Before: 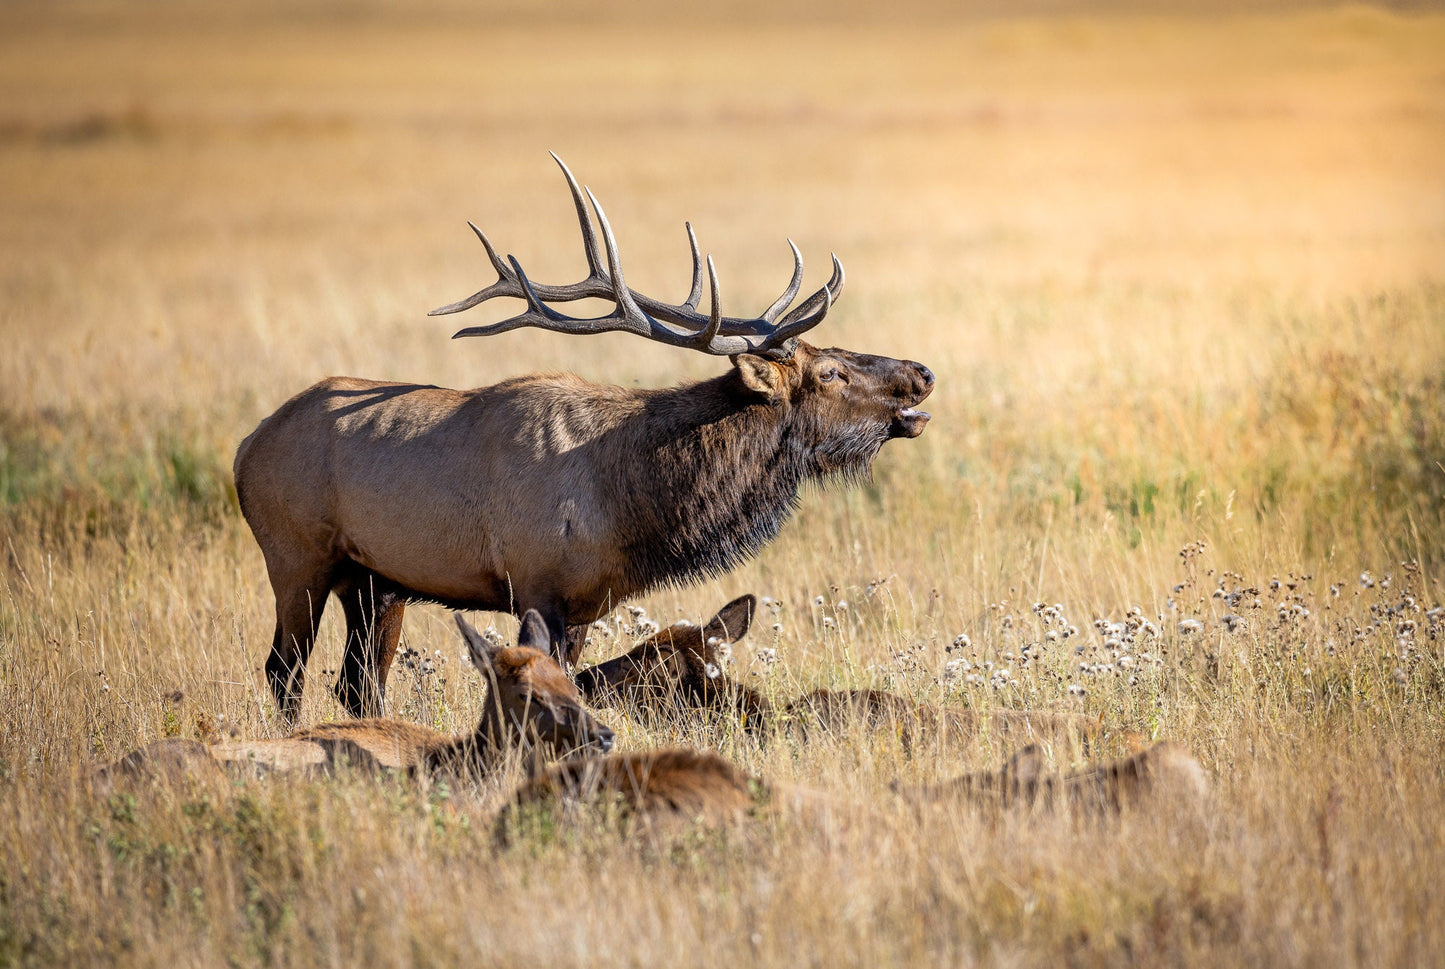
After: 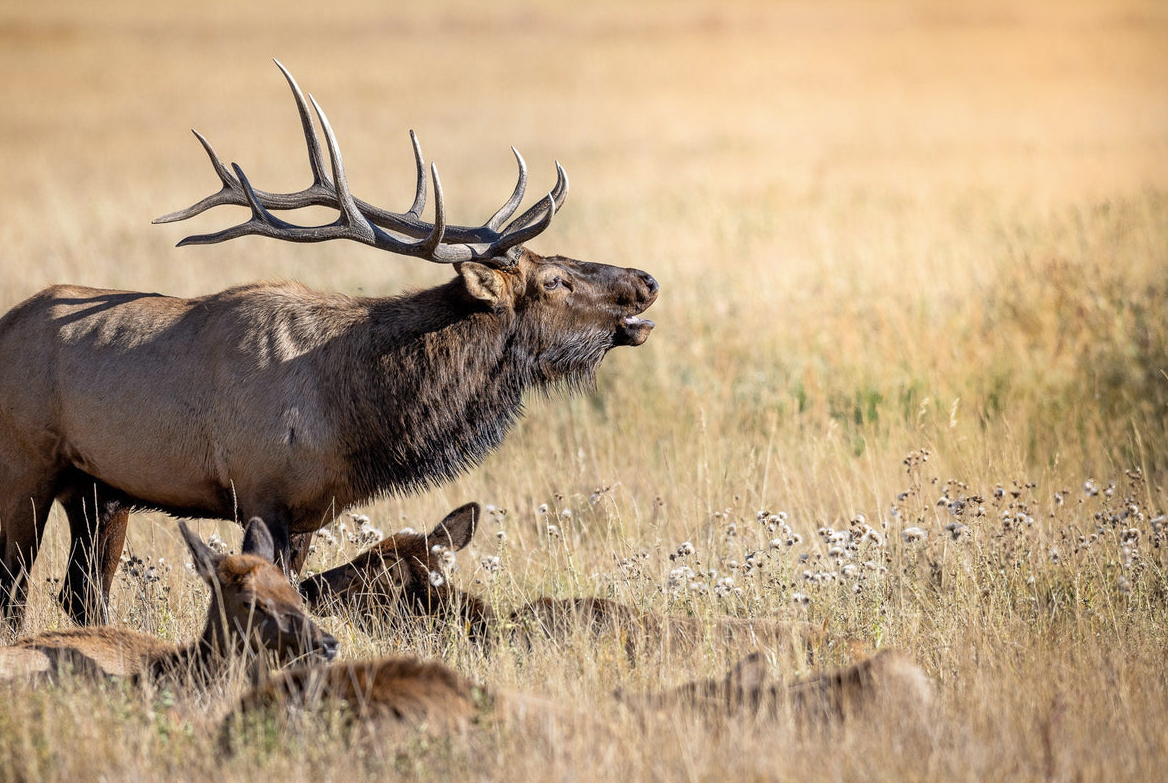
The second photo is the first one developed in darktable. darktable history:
crop: left 19.159%, top 9.58%, bottom 9.58%
contrast brightness saturation: saturation -0.17
